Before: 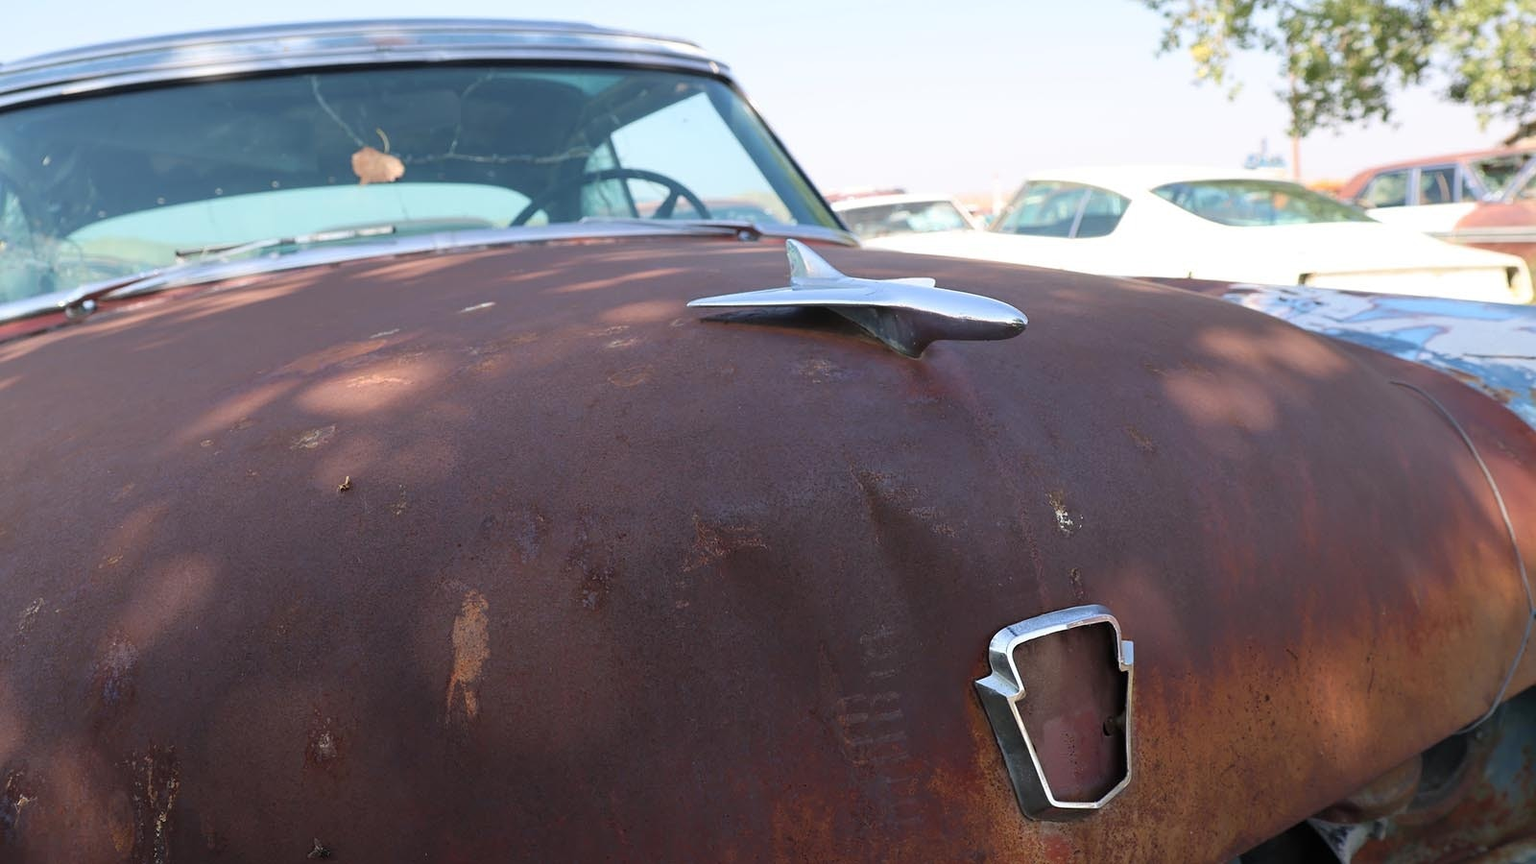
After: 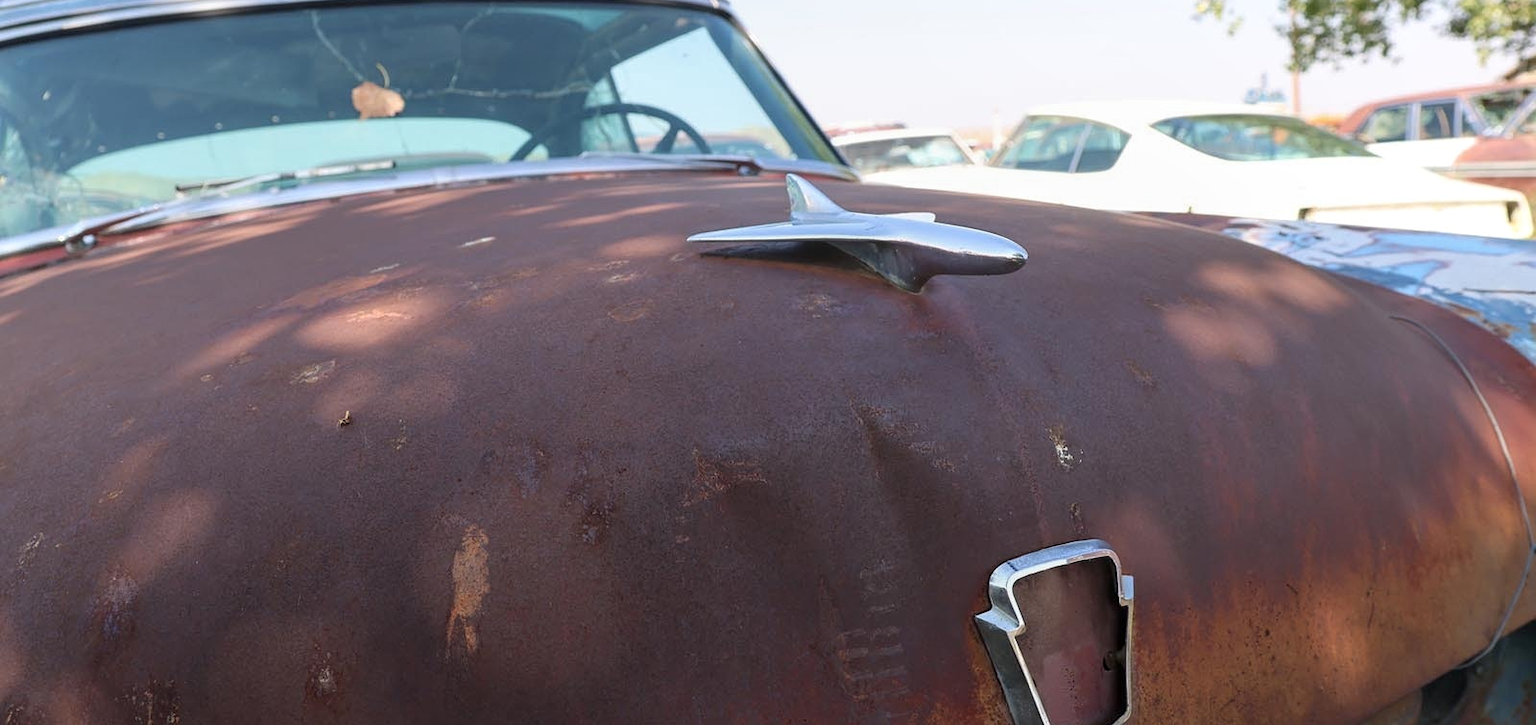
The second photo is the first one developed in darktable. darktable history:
crop: top 7.625%, bottom 8.027%
local contrast: detail 115%
